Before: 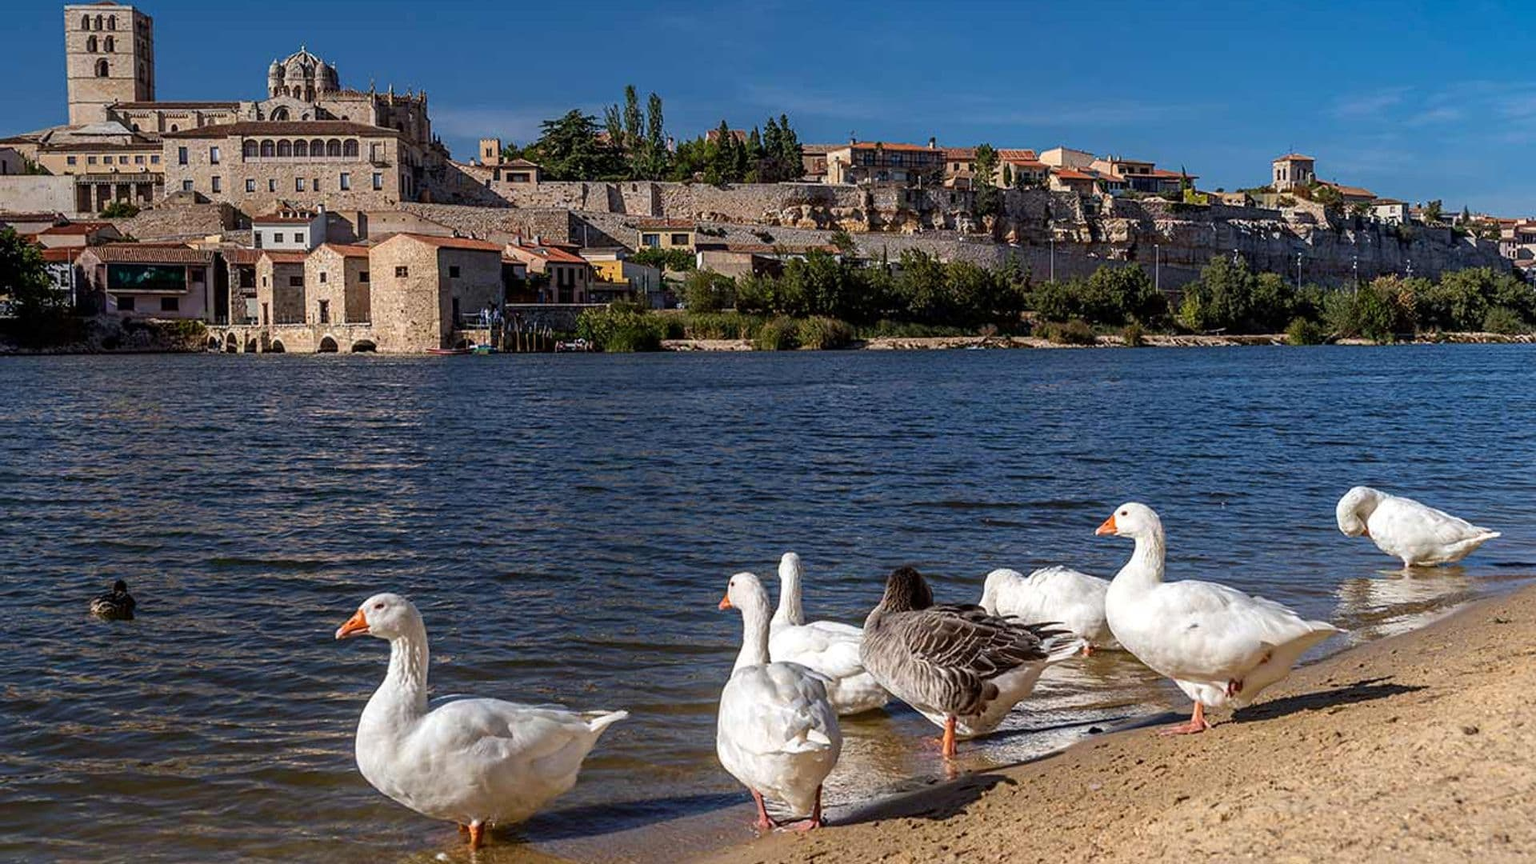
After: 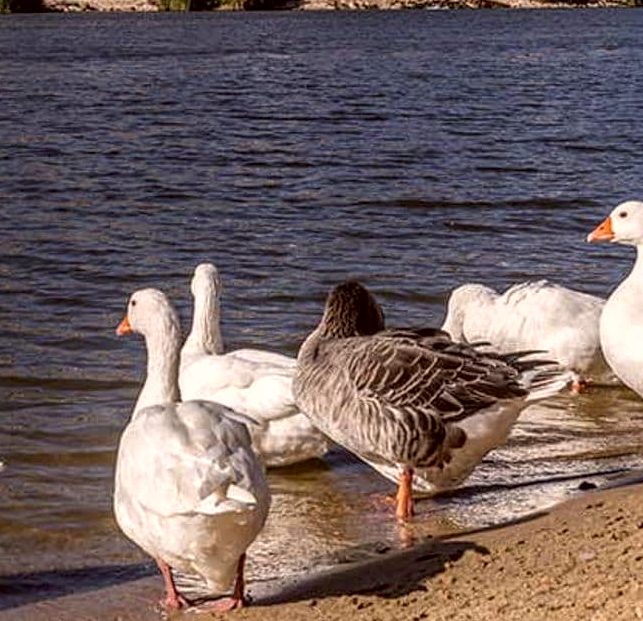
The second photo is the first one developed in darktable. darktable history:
crop: left 40.775%, top 39.613%, right 25.723%, bottom 2.864%
color correction: highlights a* 6.65, highlights b* 7.76, shadows a* 5.99, shadows b* 6.92, saturation 0.89
local contrast: on, module defaults
